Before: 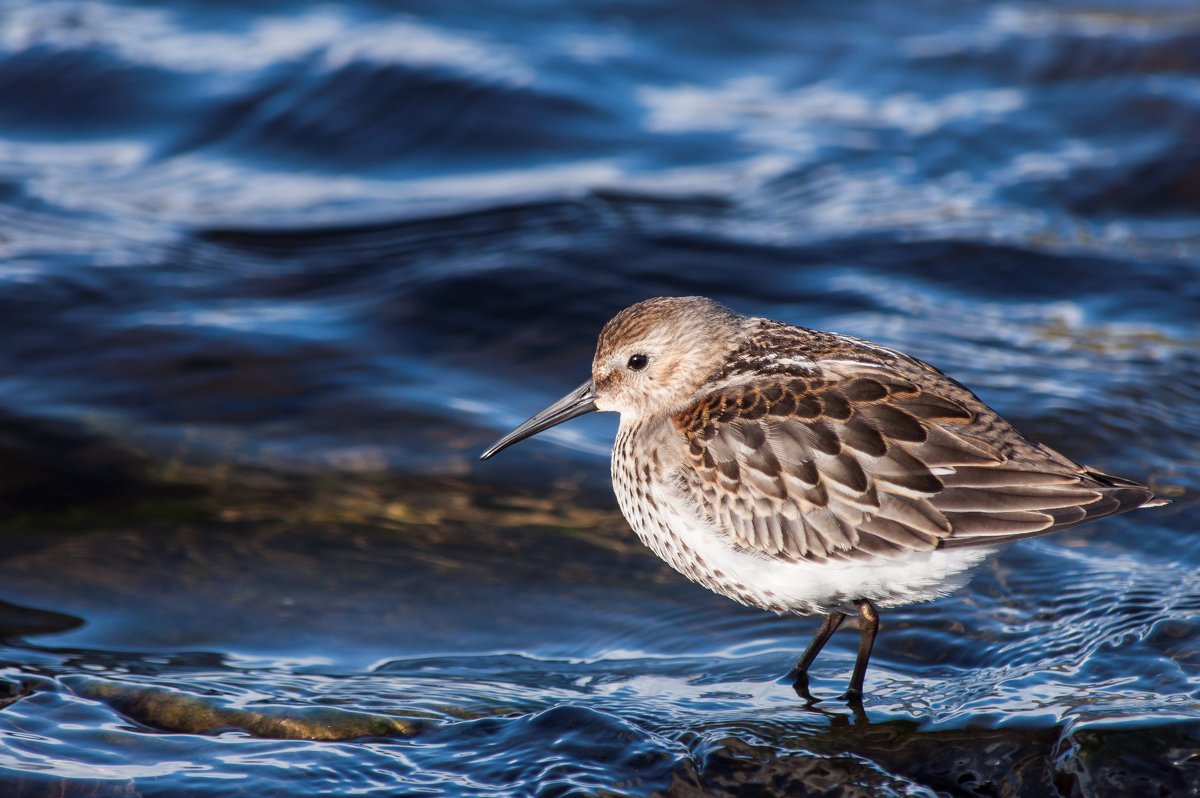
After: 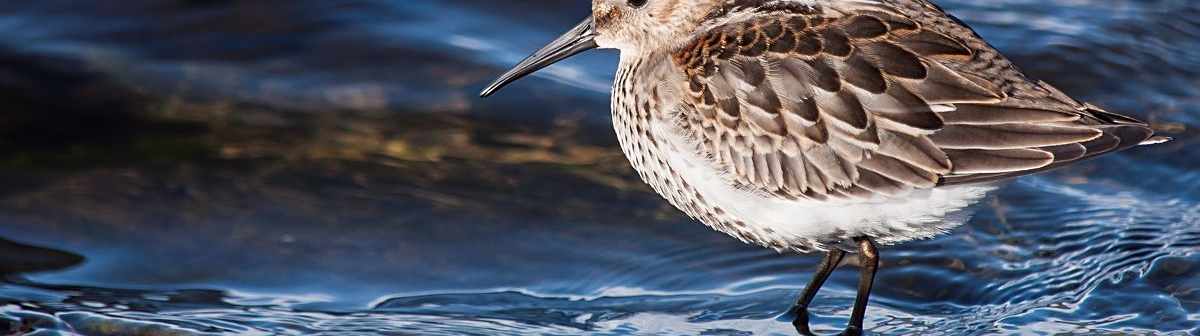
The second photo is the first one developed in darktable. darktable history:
sharpen: on, module defaults
crop: top 45.566%, bottom 12.284%
exposure: exposure -0.072 EV, compensate highlight preservation false
